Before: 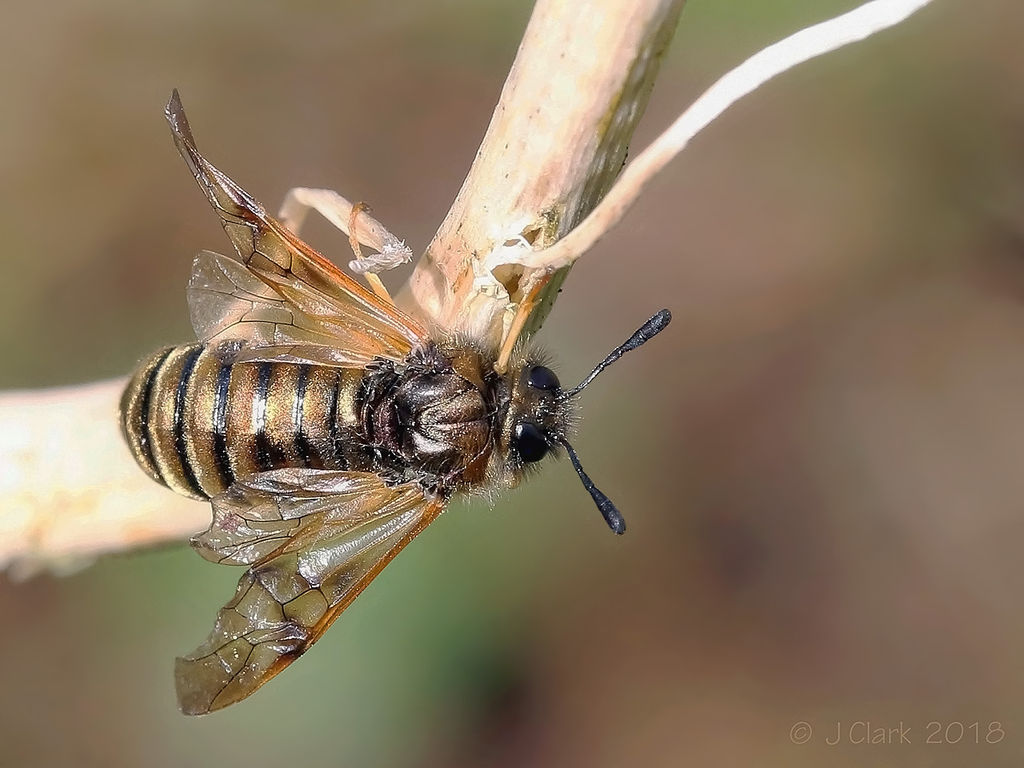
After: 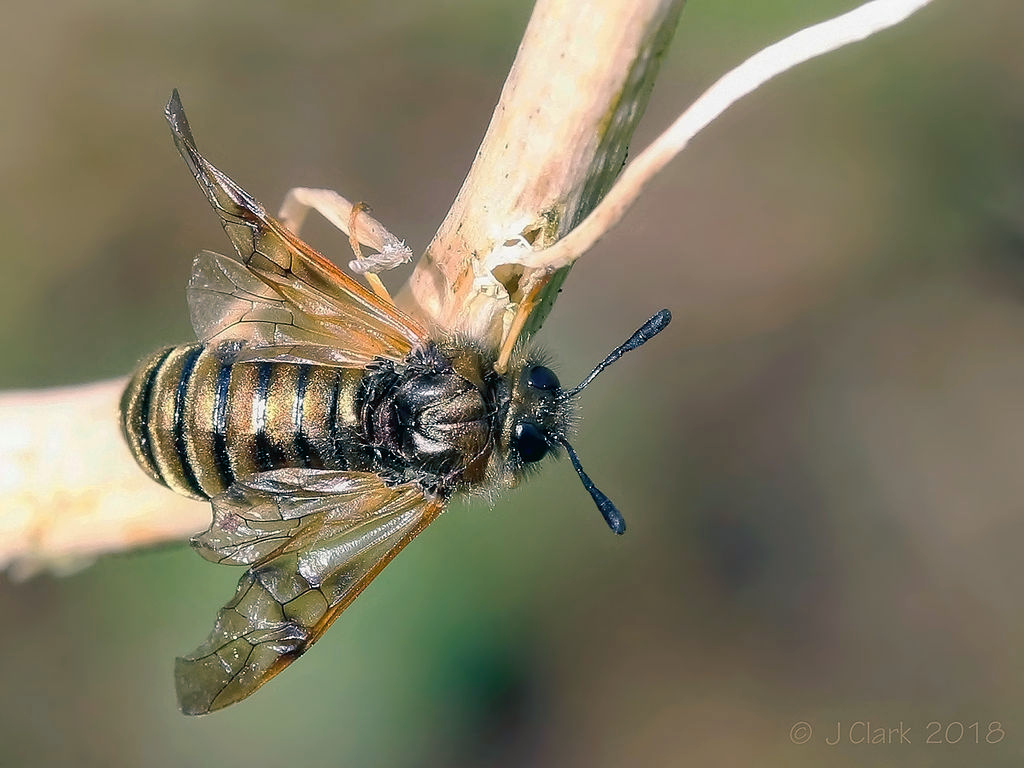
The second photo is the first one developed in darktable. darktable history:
color balance rgb: shadows lift › luminance -29.098%, shadows lift › chroma 9.991%, shadows lift › hue 231.73°, perceptual saturation grading › global saturation 0.743%, global vibrance 20%
